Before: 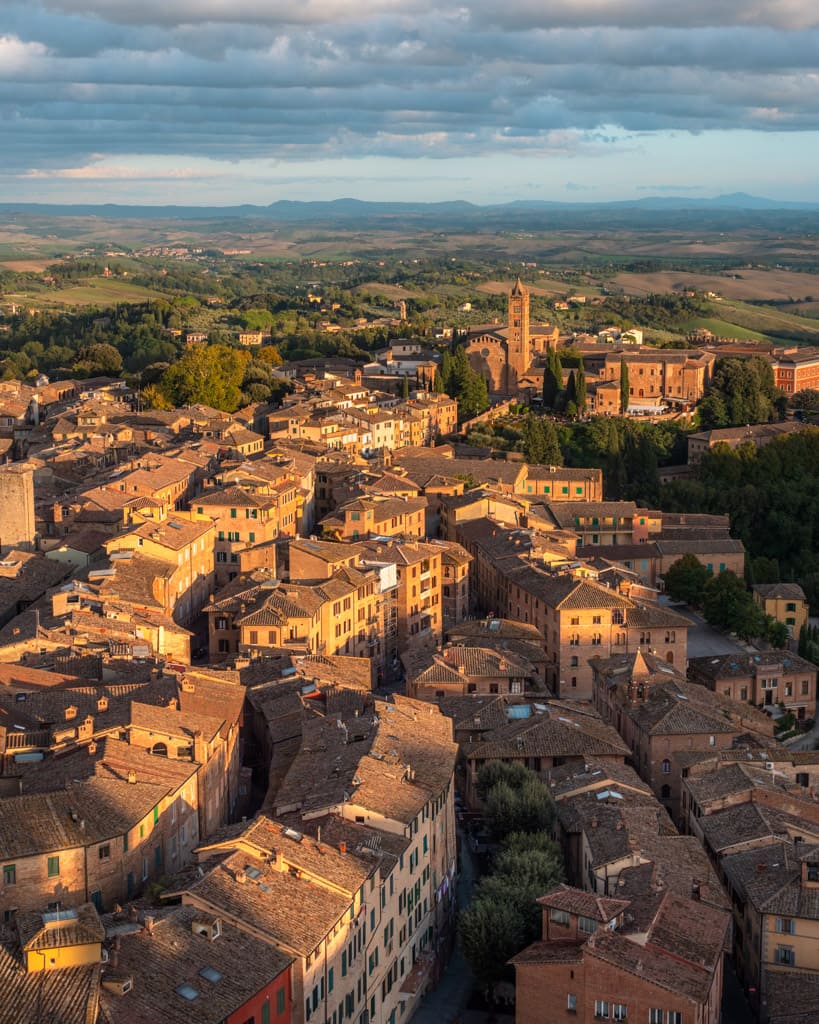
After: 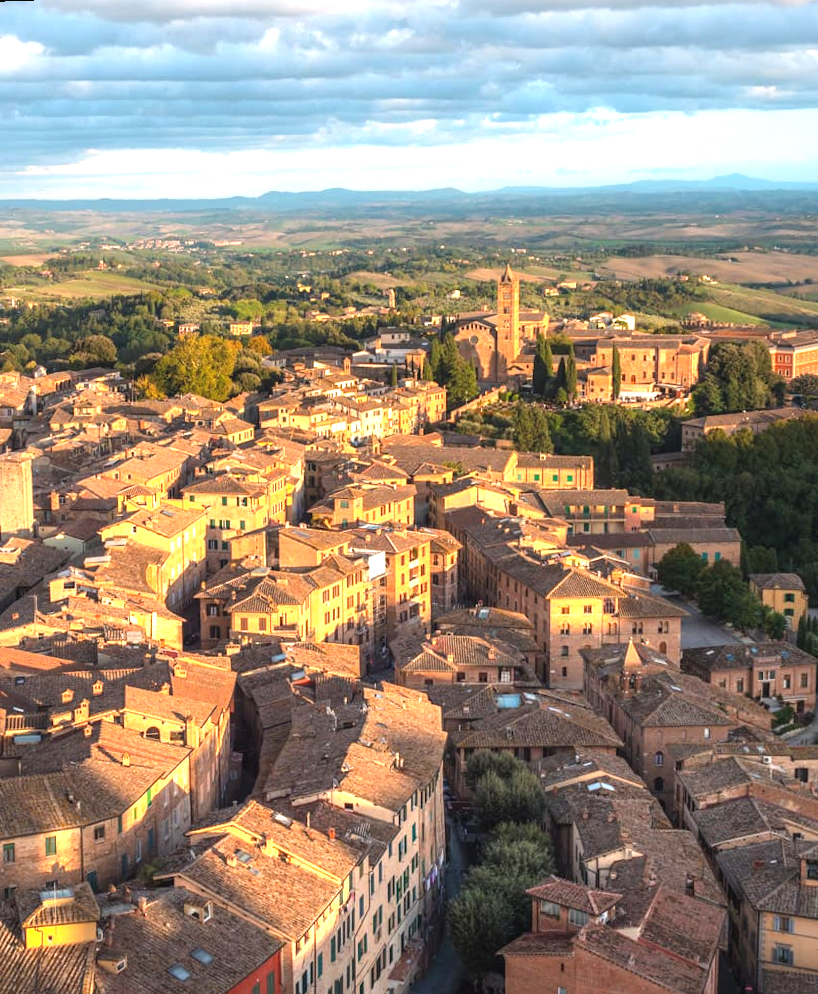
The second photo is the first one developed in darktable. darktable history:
exposure: black level correction -0.002, exposure 1.115 EV, compensate highlight preservation false
crop and rotate: top 2.479%, bottom 3.018%
rotate and perspective: lens shift (horizontal) -0.055, automatic cropping off
